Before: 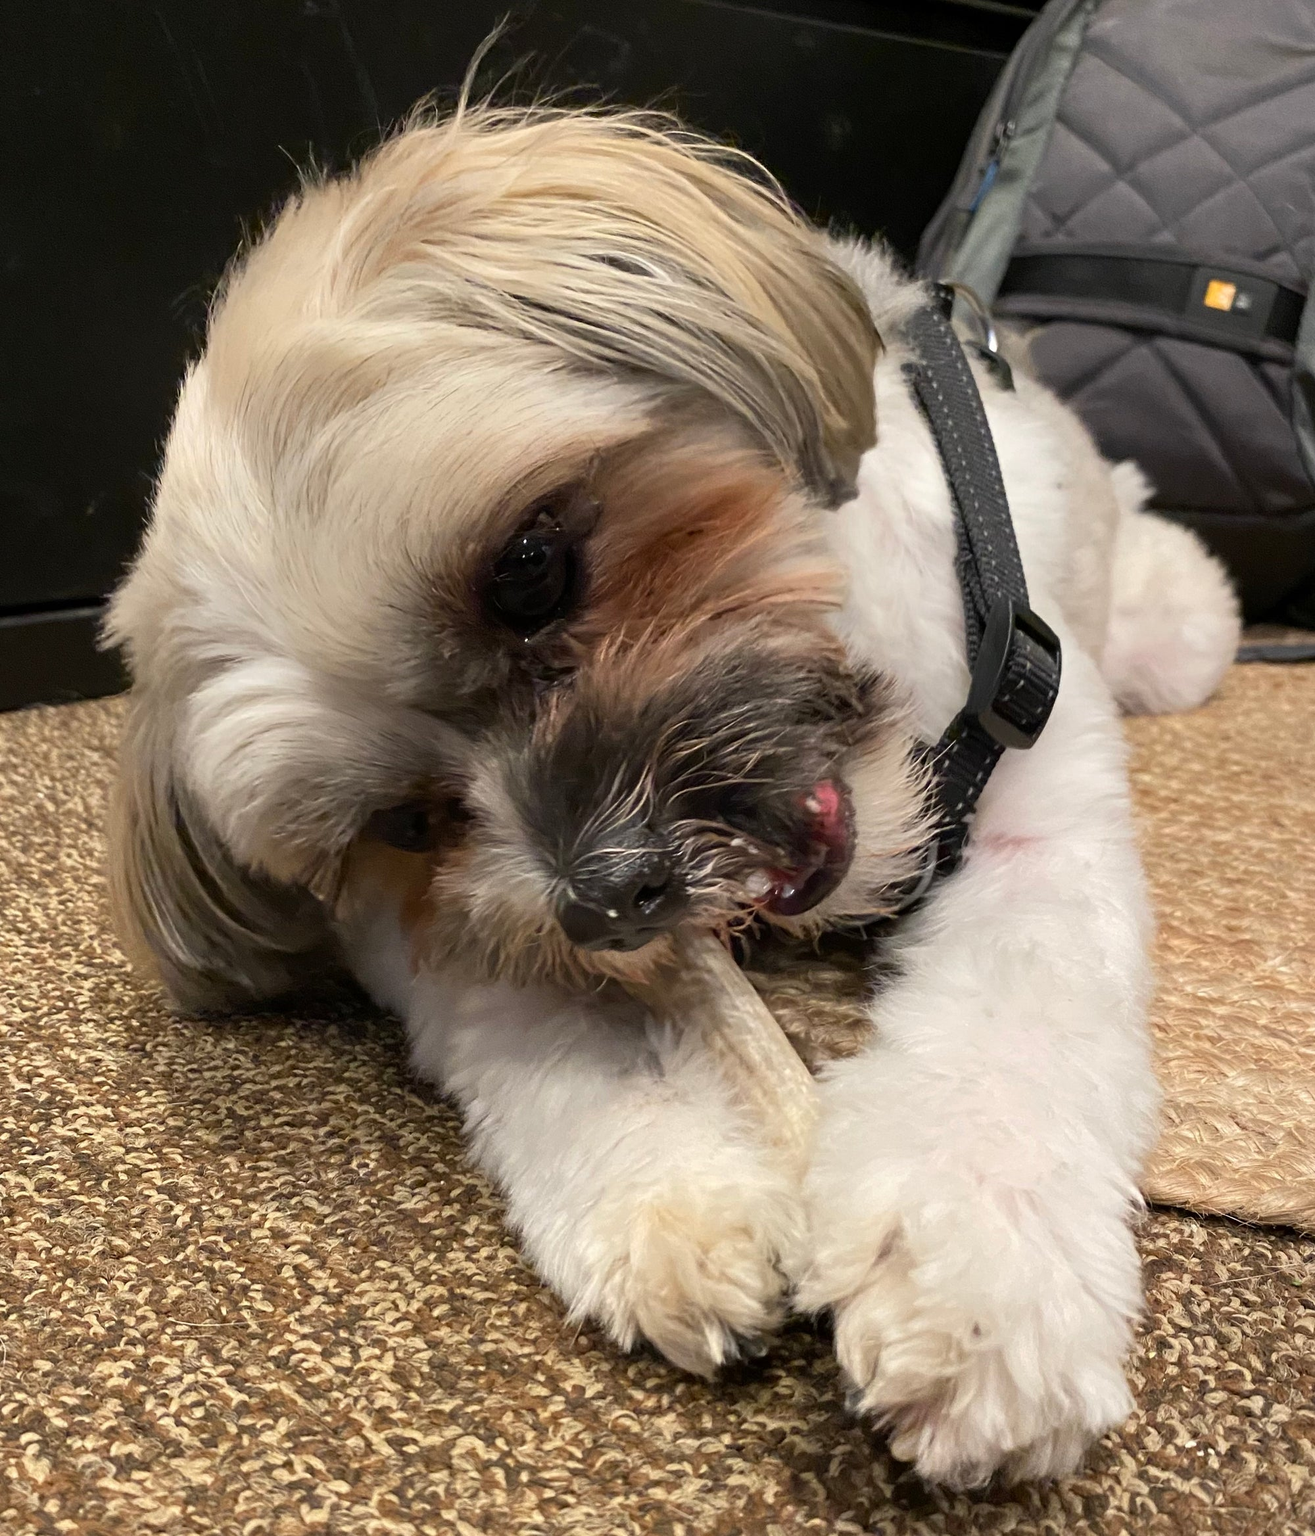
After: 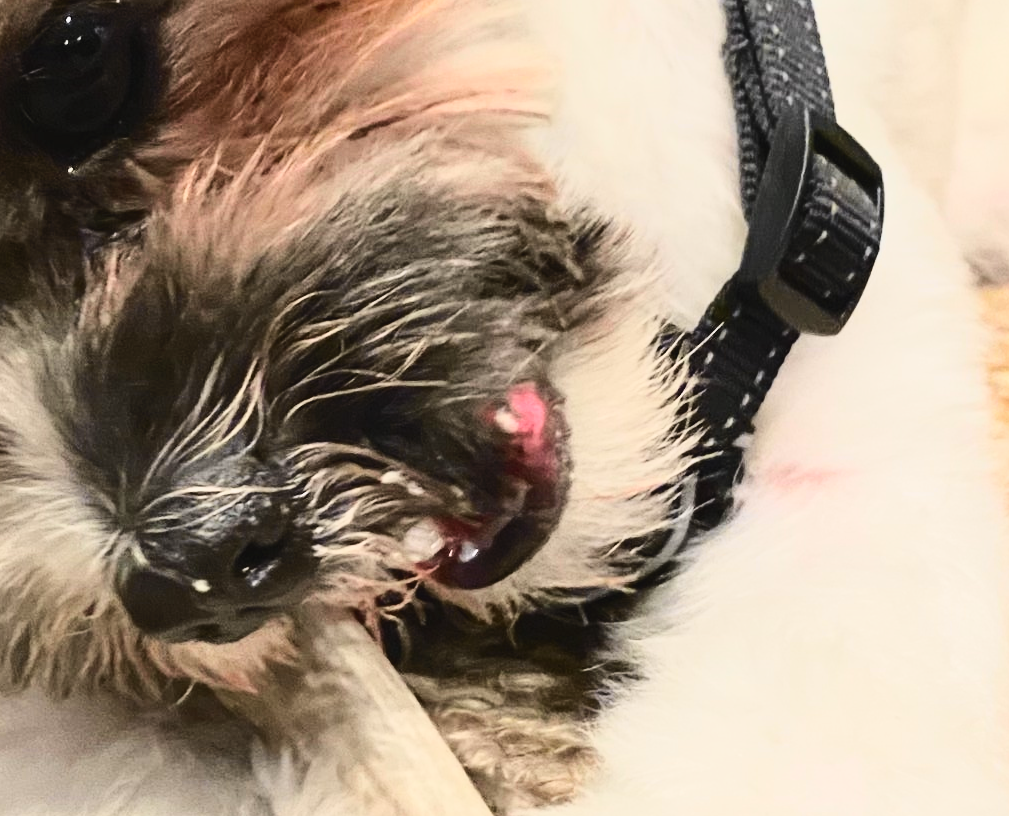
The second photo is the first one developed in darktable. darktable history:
tone curve: curves: ch0 [(0, 0.038) (0.193, 0.212) (0.461, 0.502) (0.634, 0.709) (0.852, 0.89) (1, 0.967)]; ch1 [(0, 0) (0.35, 0.356) (0.45, 0.453) (0.504, 0.503) (0.532, 0.524) (0.558, 0.555) (0.735, 0.762) (1, 1)]; ch2 [(0, 0) (0.281, 0.266) (0.456, 0.469) (0.5, 0.5) (0.533, 0.545) (0.606, 0.598) (0.646, 0.654) (1, 1)], color space Lab, independent channels, preserve colors none
base curve: curves: ch0 [(0, 0) (0.028, 0.03) (0.121, 0.232) (0.46, 0.748) (0.859, 0.968) (1, 1)]
crop: left 36.504%, top 34.423%, right 13.015%, bottom 30.619%
